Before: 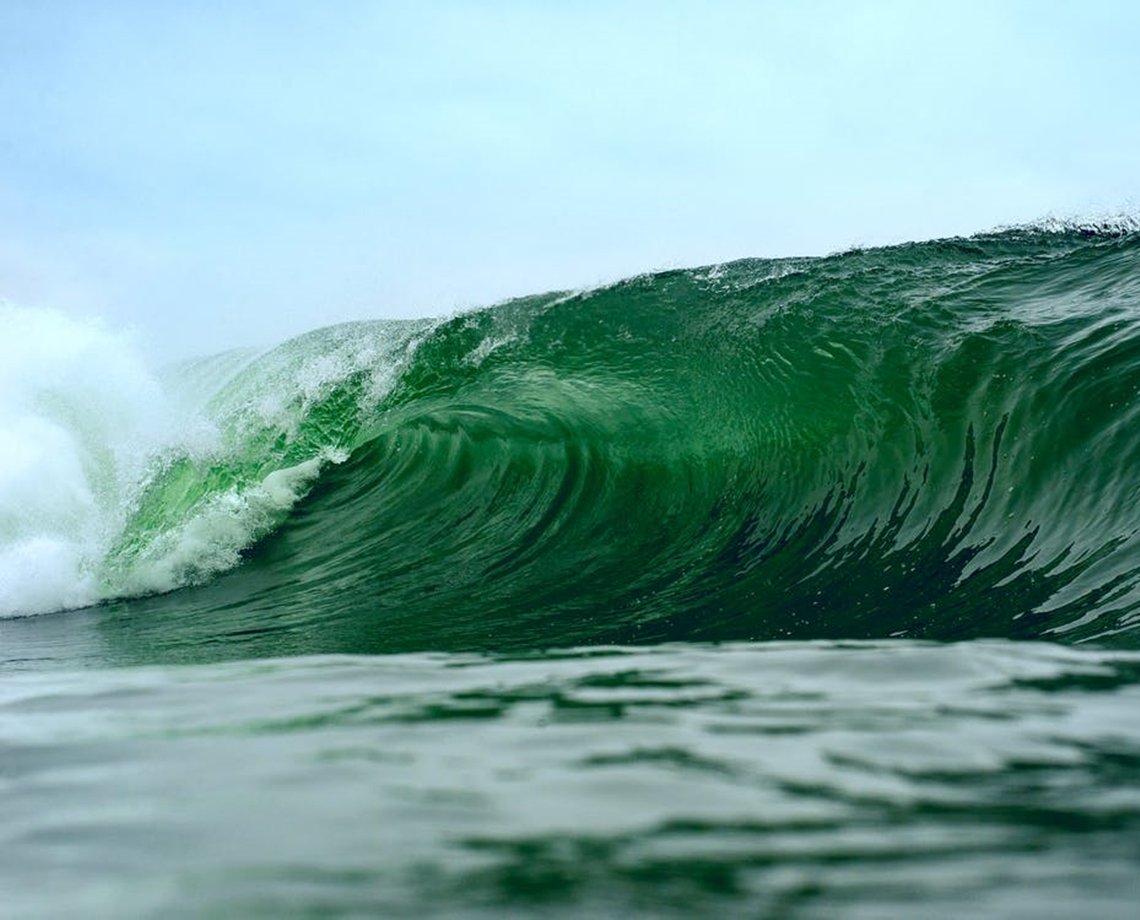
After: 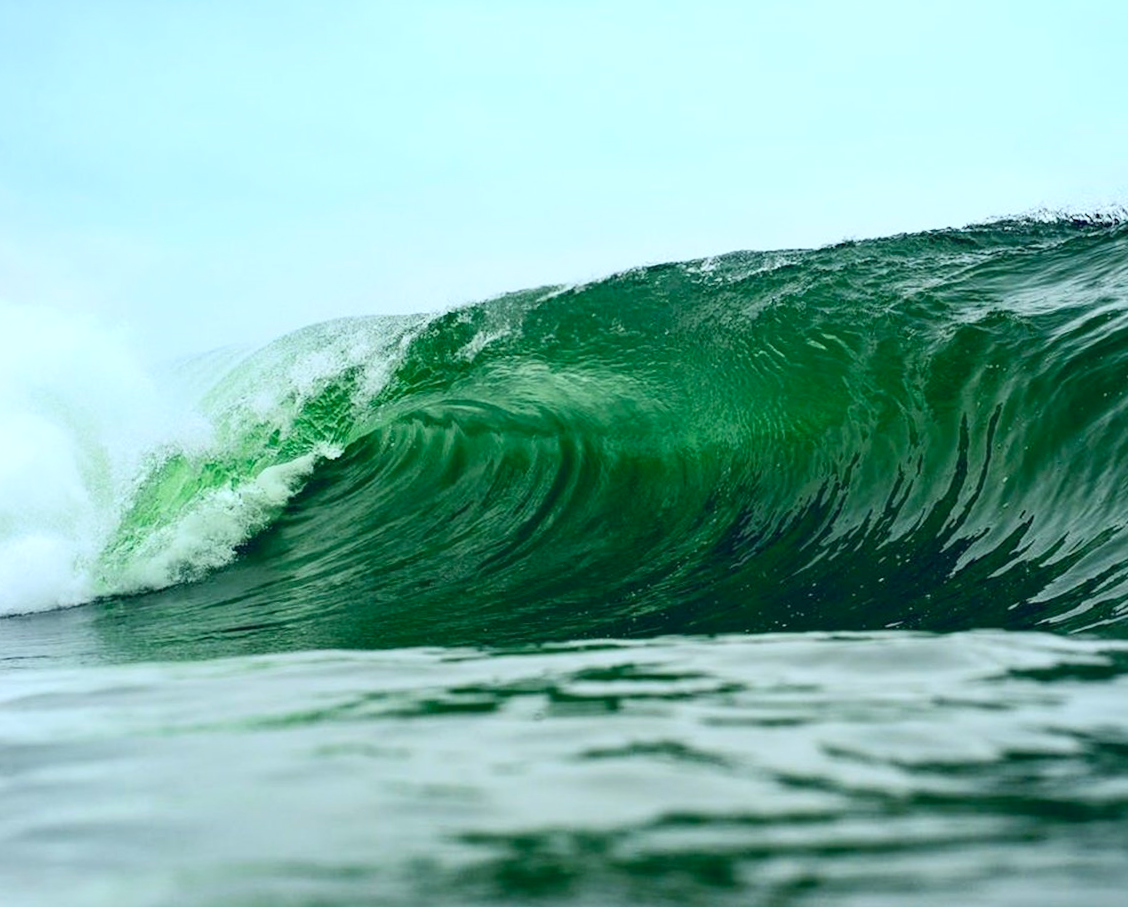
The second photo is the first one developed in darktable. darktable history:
contrast brightness saturation: contrast 0.2, brightness 0.16, saturation 0.22
rotate and perspective: rotation -0.45°, automatic cropping original format, crop left 0.008, crop right 0.992, crop top 0.012, crop bottom 0.988
